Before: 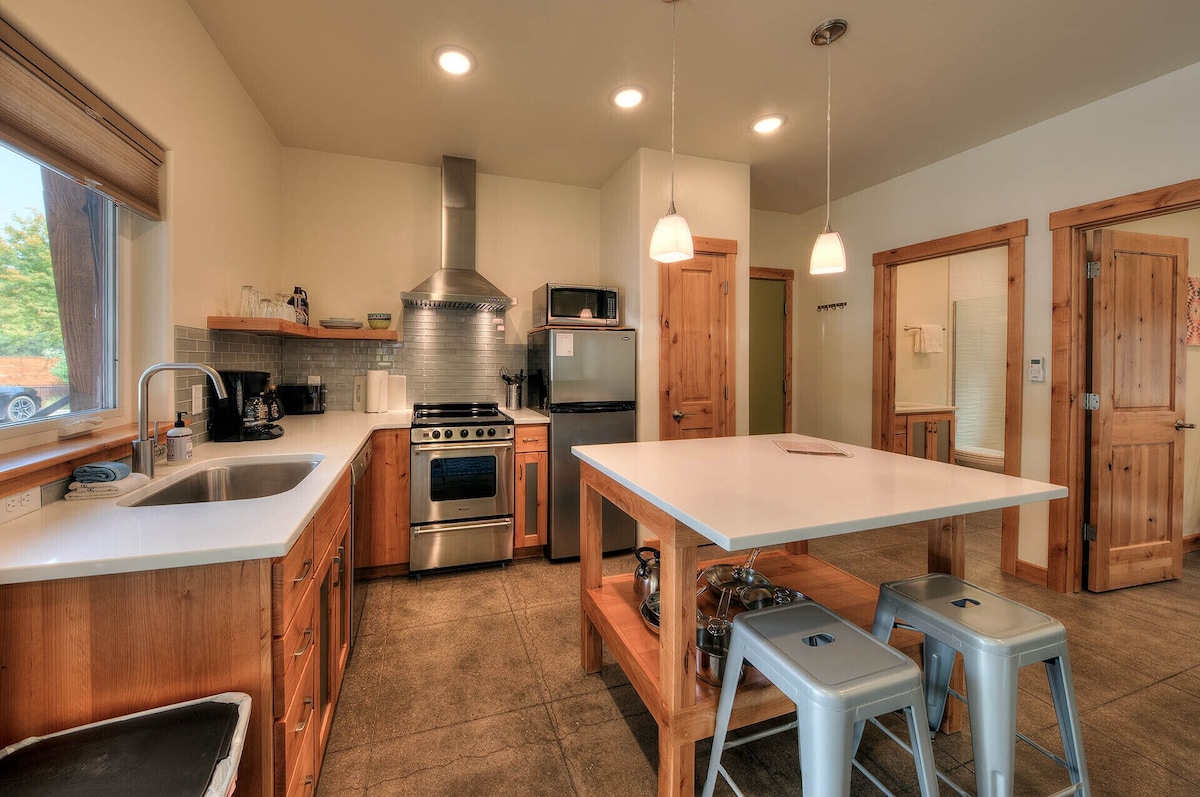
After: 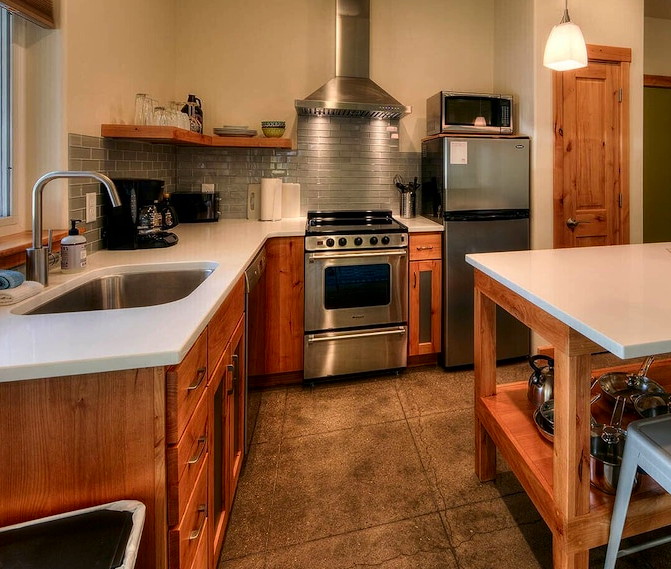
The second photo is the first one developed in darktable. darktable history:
crop: left 8.889%, top 24.132%, right 35.139%, bottom 4.445%
contrast brightness saturation: contrast 0.119, brightness -0.121, saturation 0.203
